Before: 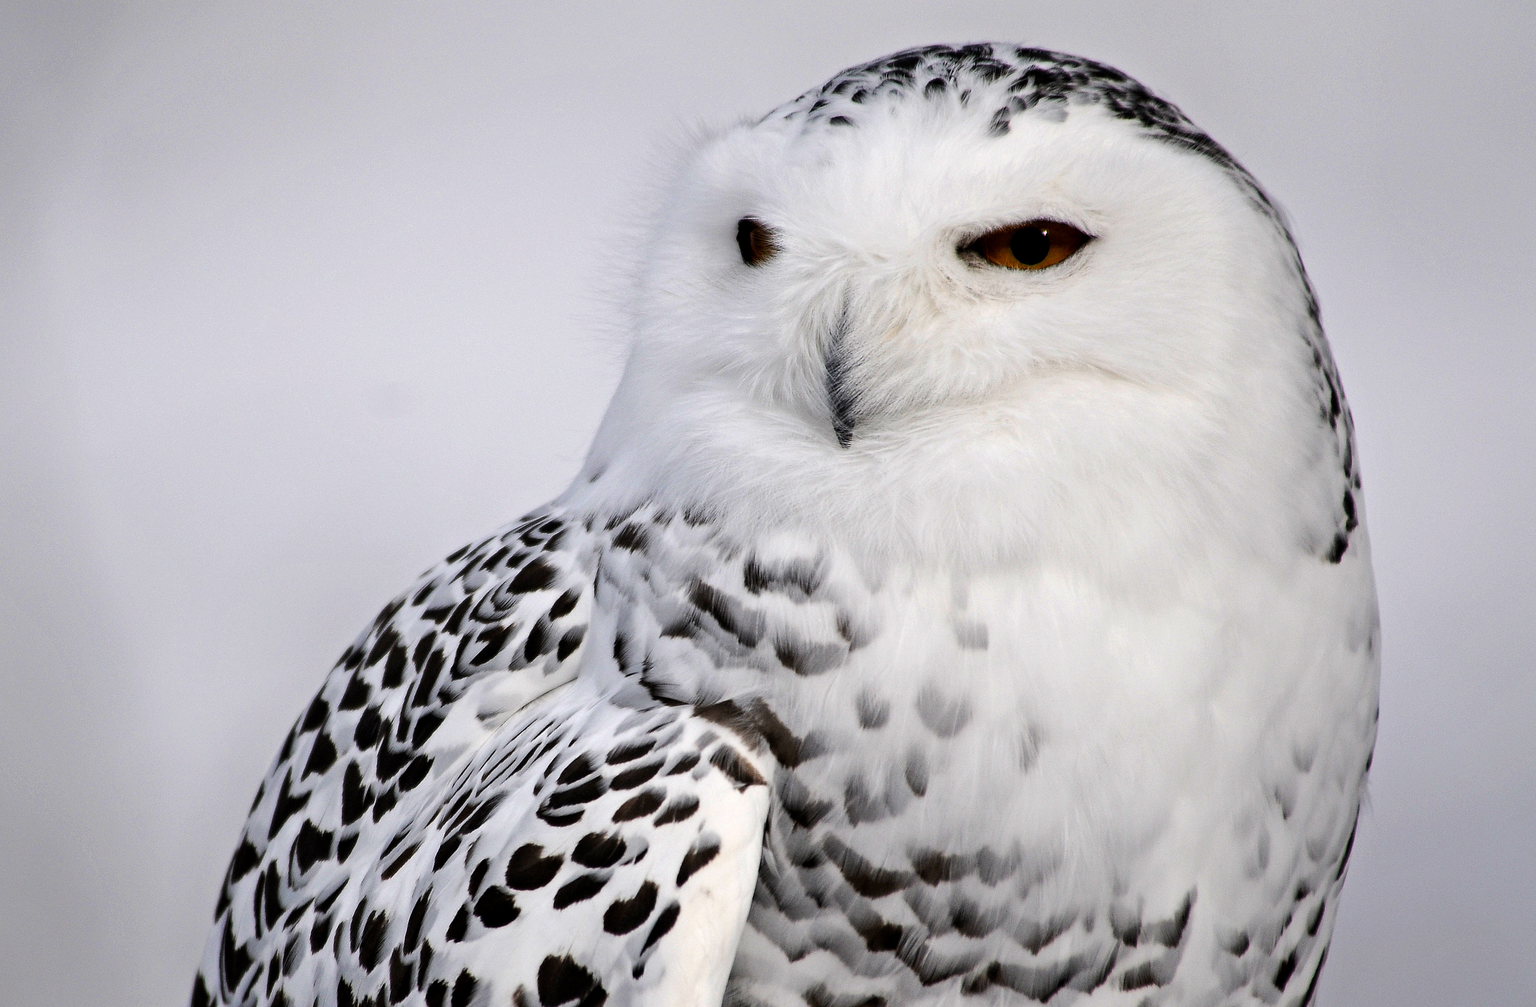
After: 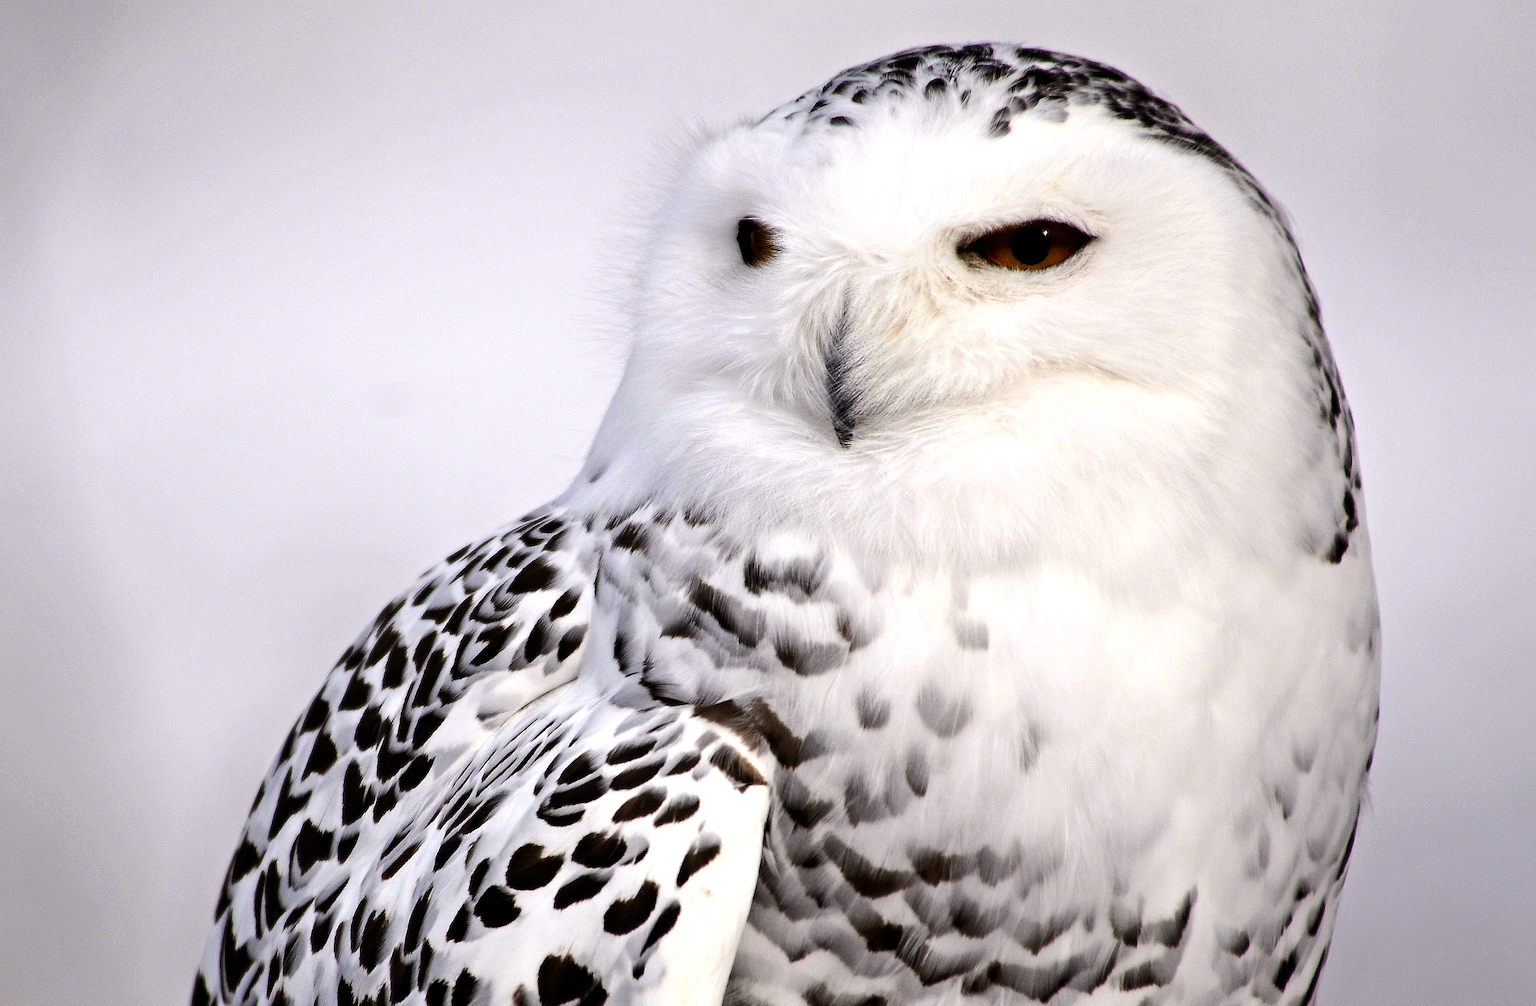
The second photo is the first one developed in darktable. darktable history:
color balance rgb: power › luminance -3.766%, power › chroma 0.533%, power › hue 37.51°, perceptual saturation grading › global saturation 25.693%, perceptual brilliance grading › highlights 10.66%, perceptual brilliance grading › shadows -10.439%, global vibrance 20.529%
